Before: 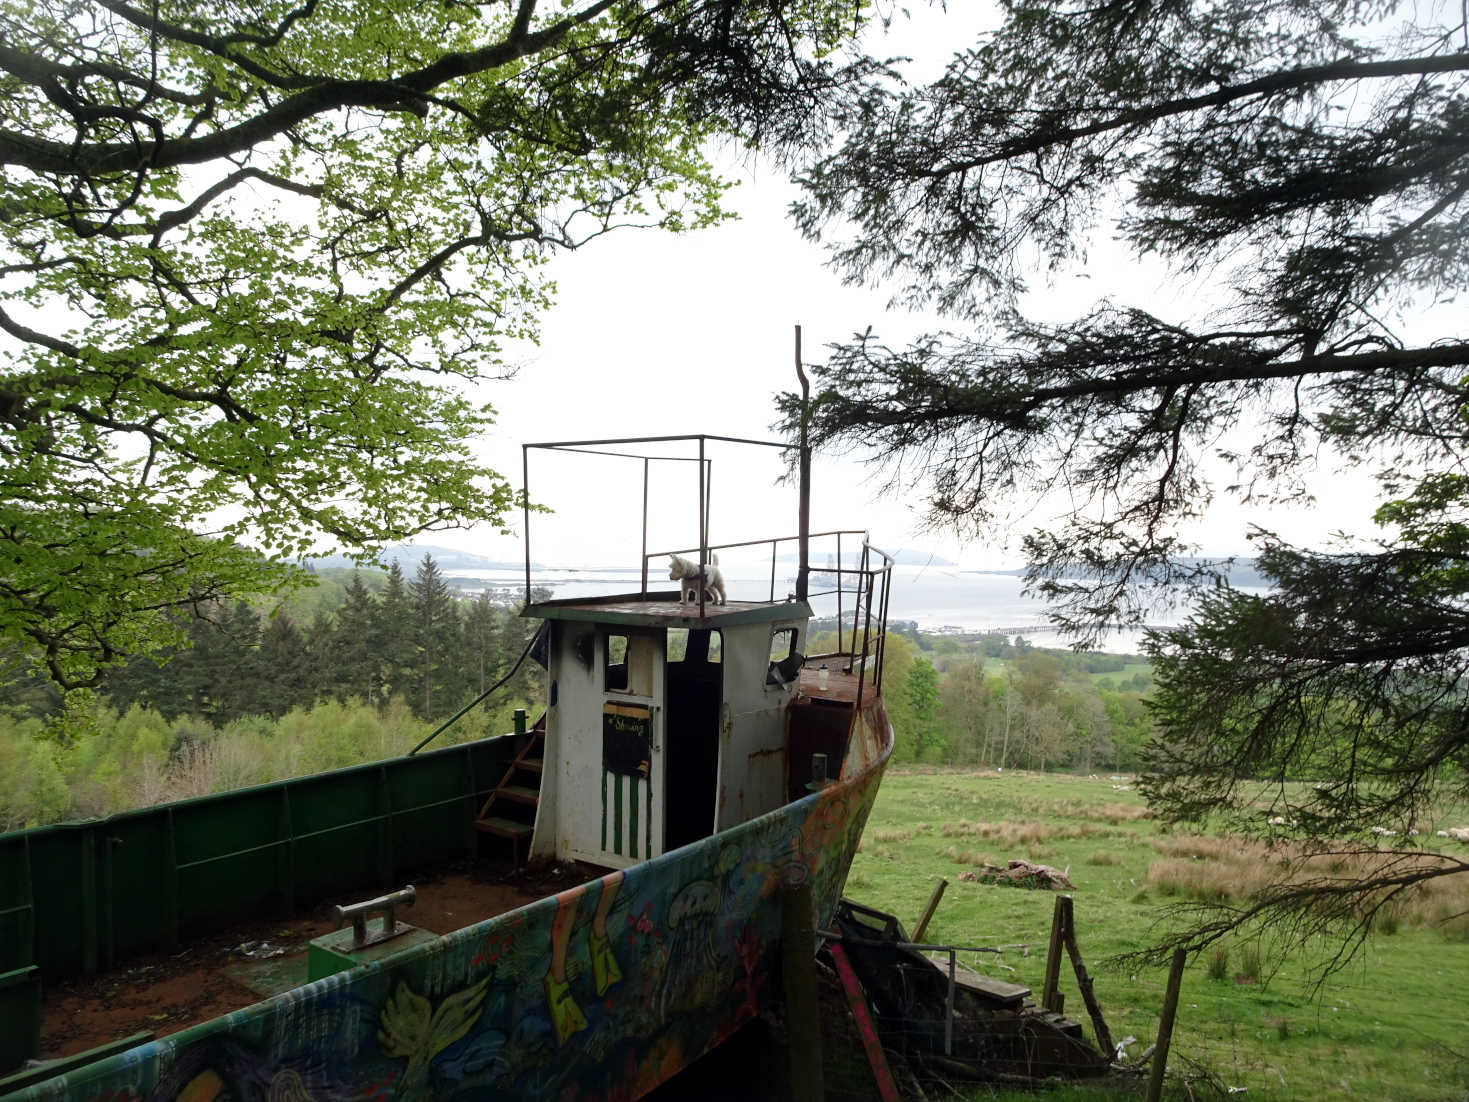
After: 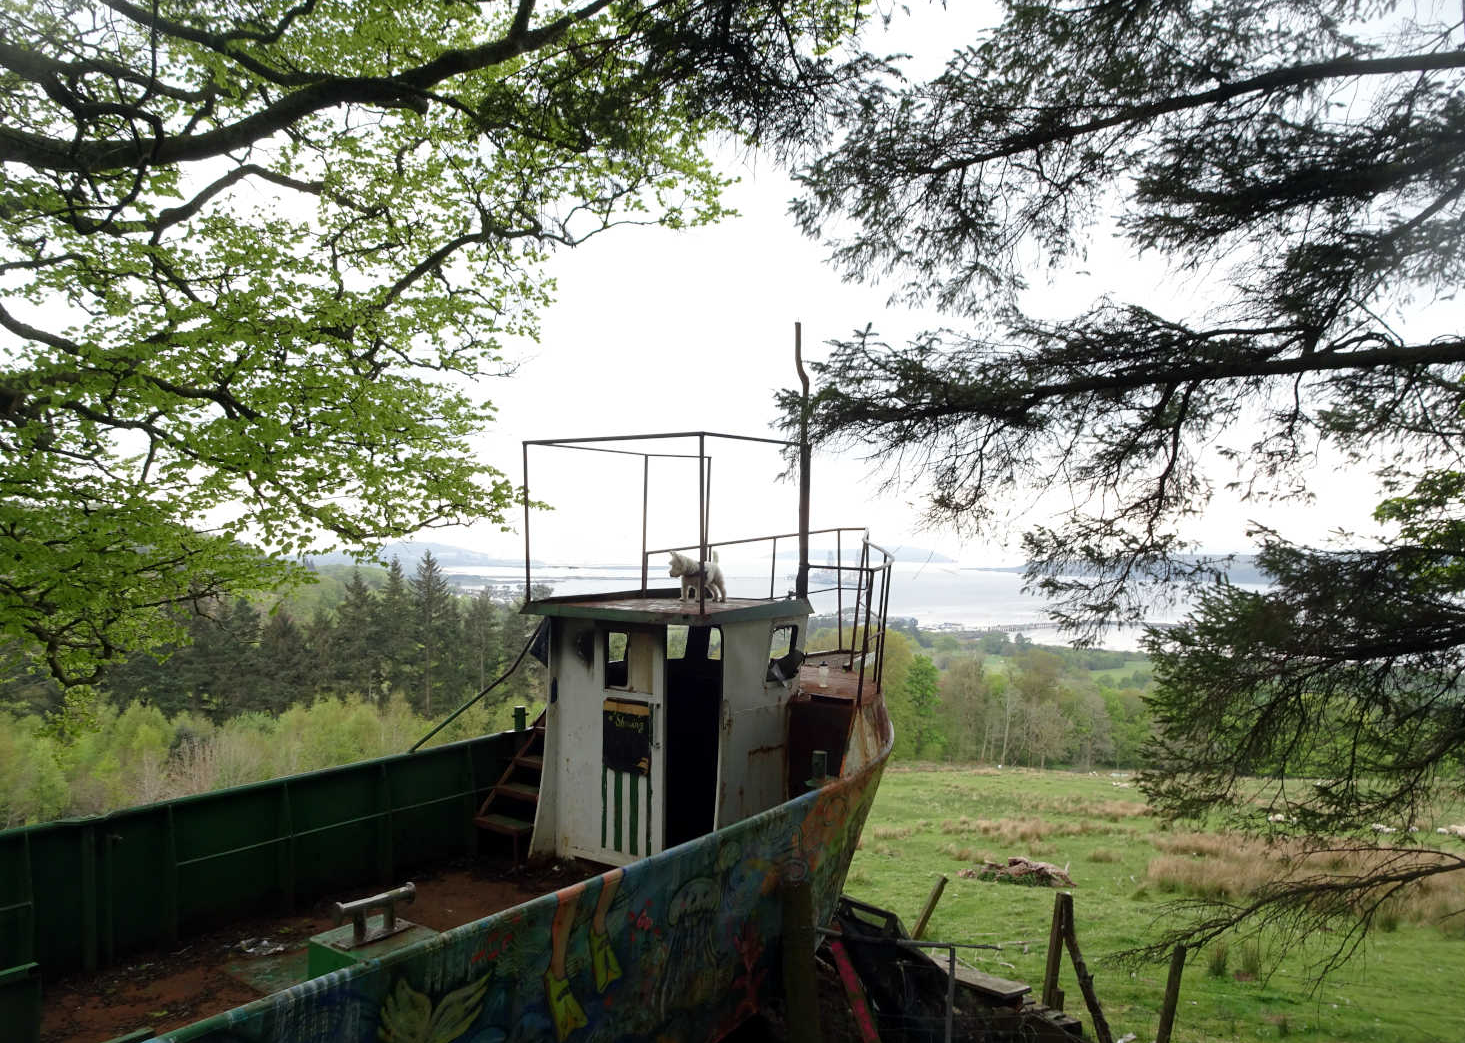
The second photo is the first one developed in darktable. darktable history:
crop: top 0.313%, right 0.257%, bottom 5.007%
